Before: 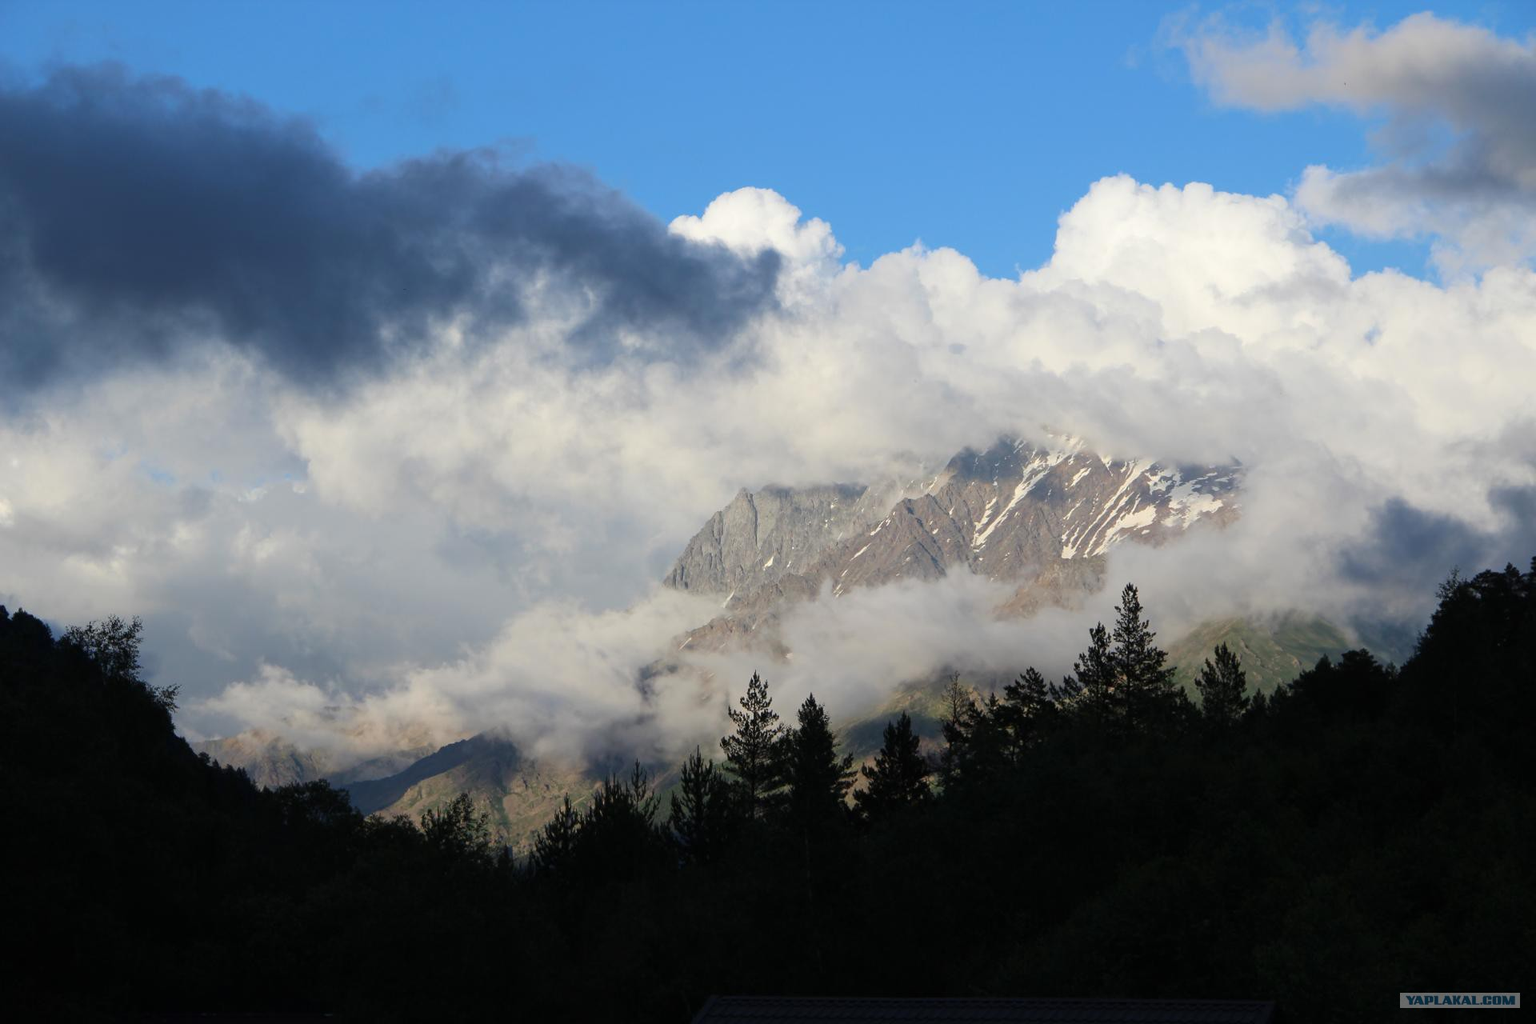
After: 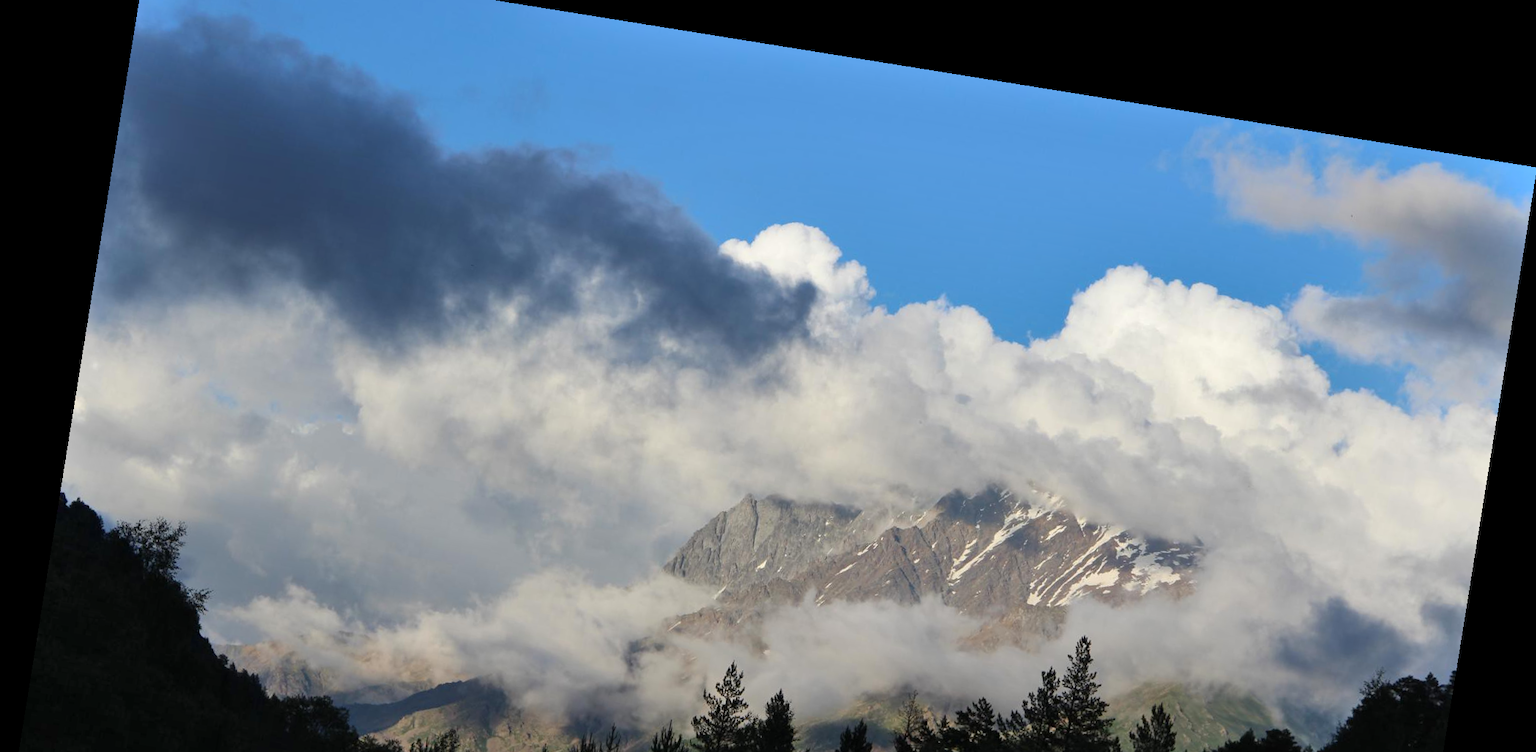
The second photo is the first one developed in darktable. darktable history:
shadows and highlights: soften with gaussian
crop and rotate: top 4.848%, bottom 29.503%
rotate and perspective: rotation 9.12°, automatic cropping off
